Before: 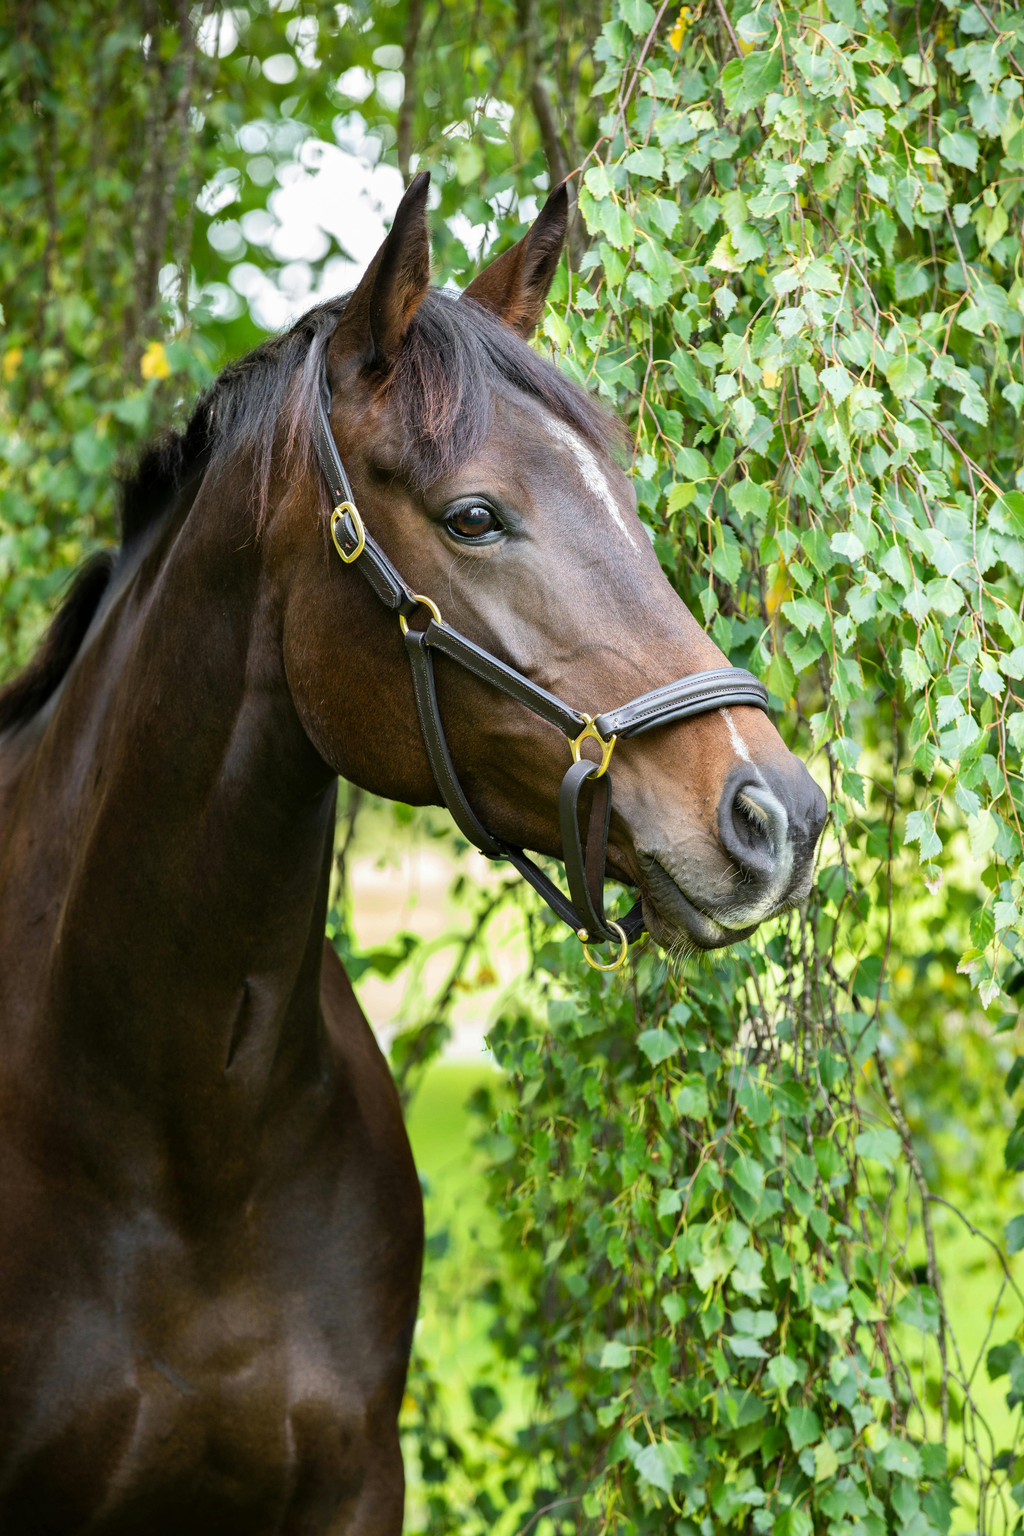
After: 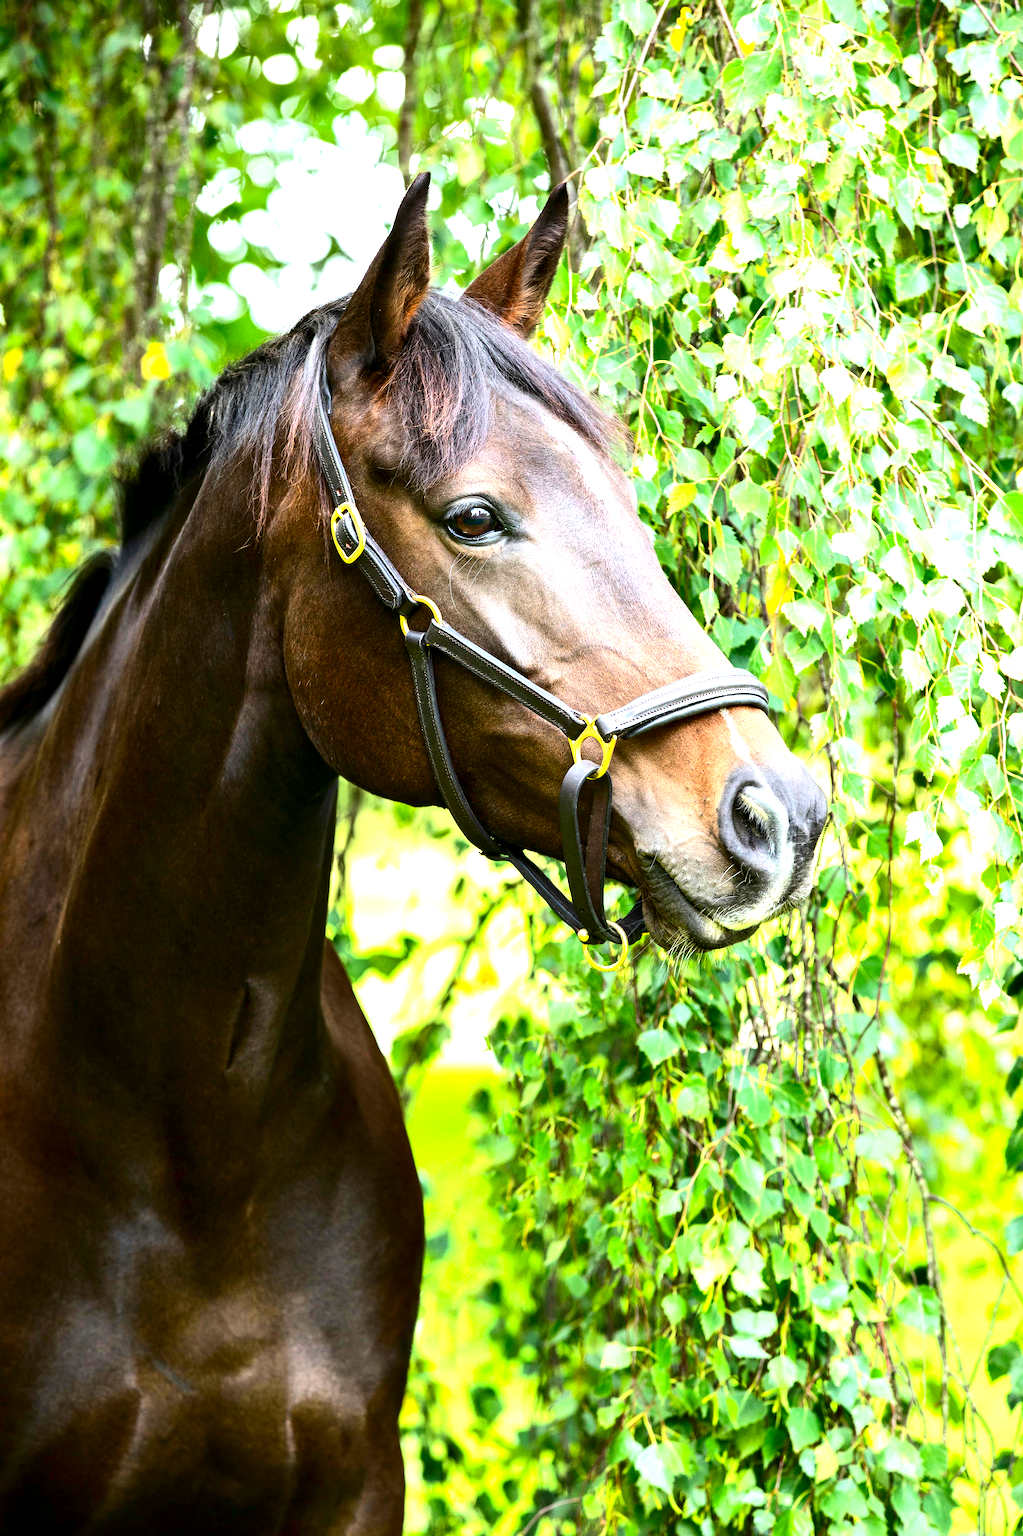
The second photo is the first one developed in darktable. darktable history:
contrast brightness saturation: contrast 0.21, brightness -0.11, saturation 0.21
exposure: black level correction 0, exposure 1.2 EV, compensate highlight preservation false
local contrast: highlights 100%, shadows 100%, detail 120%, midtone range 0.2
